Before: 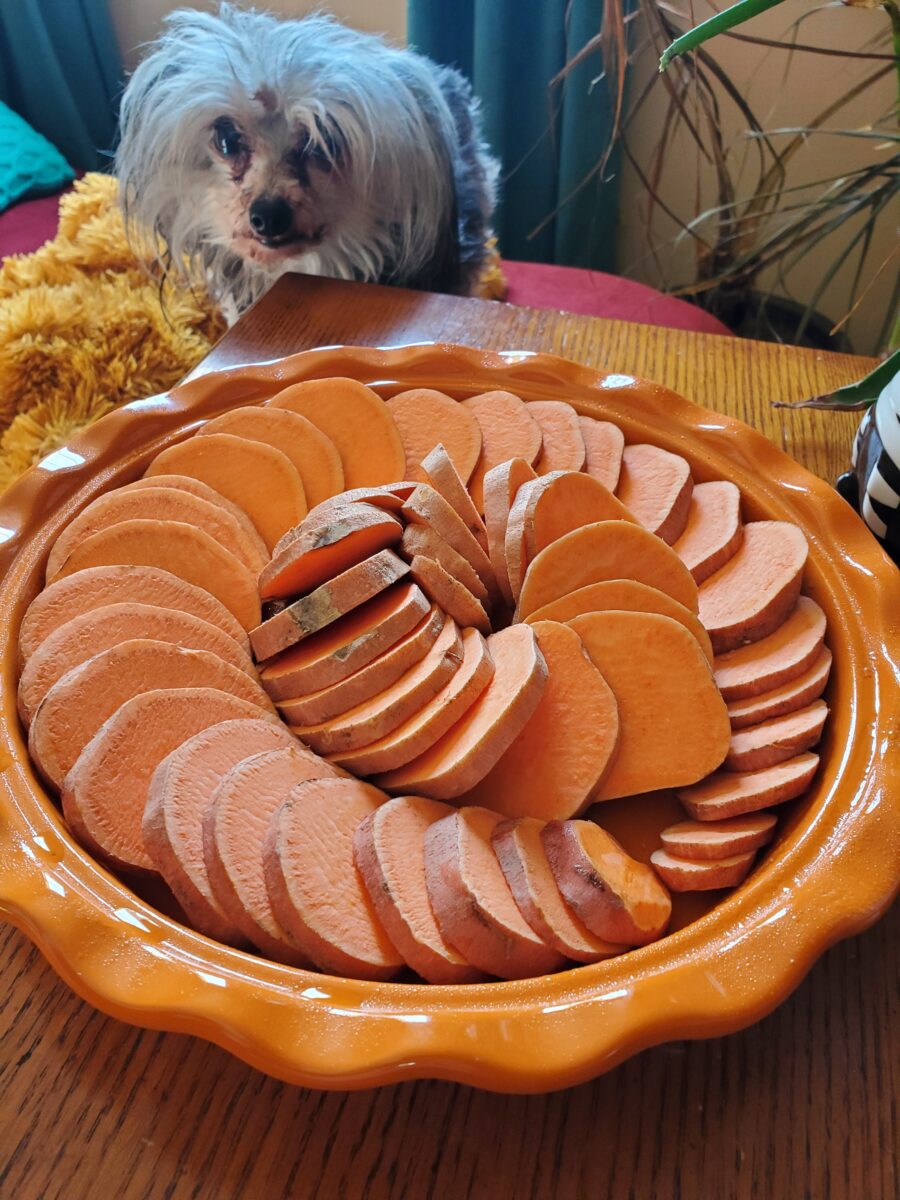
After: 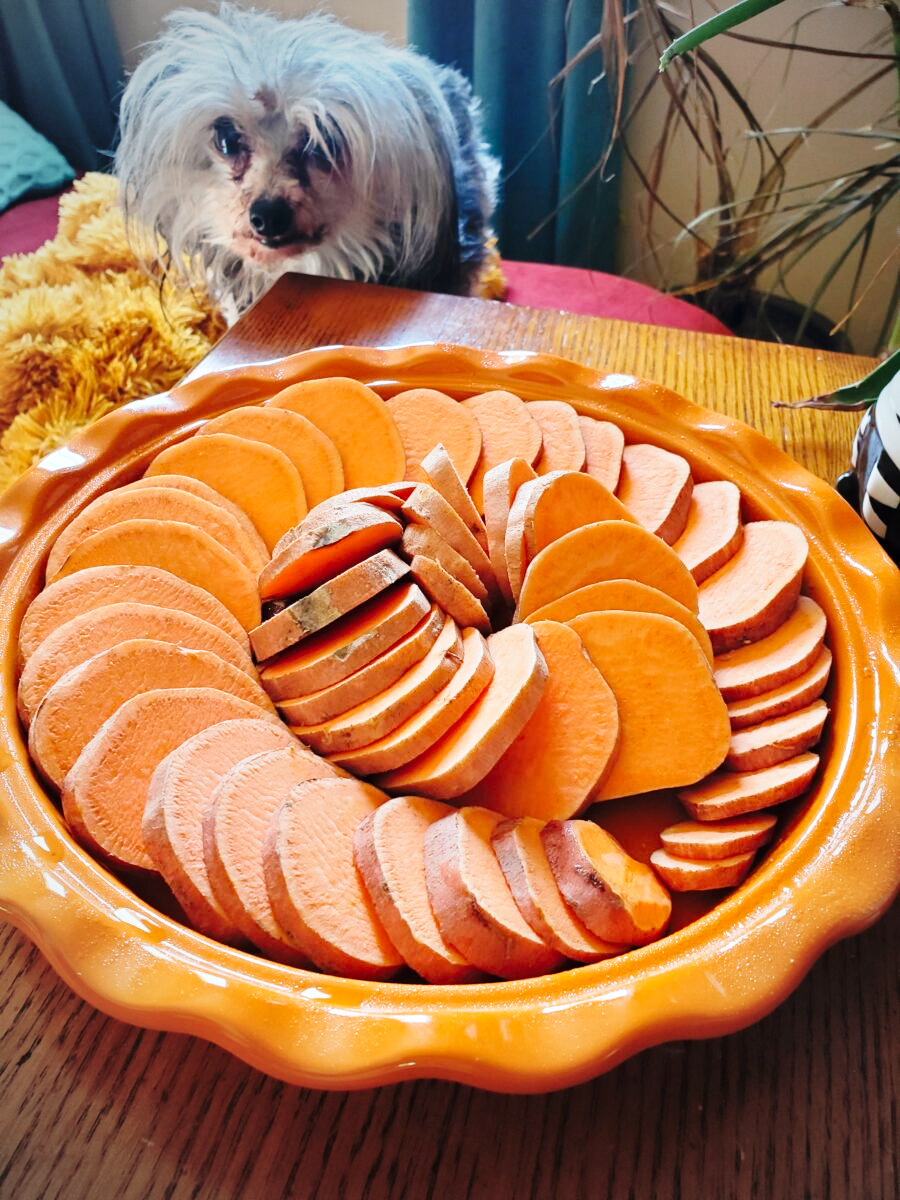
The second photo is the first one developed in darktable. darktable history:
vignetting: fall-off start 71.74%
base curve: curves: ch0 [(0, 0) (0.028, 0.03) (0.121, 0.232) (0.46, 0.748) (0.859, 0.968) (1, 1)], preserve colors none
